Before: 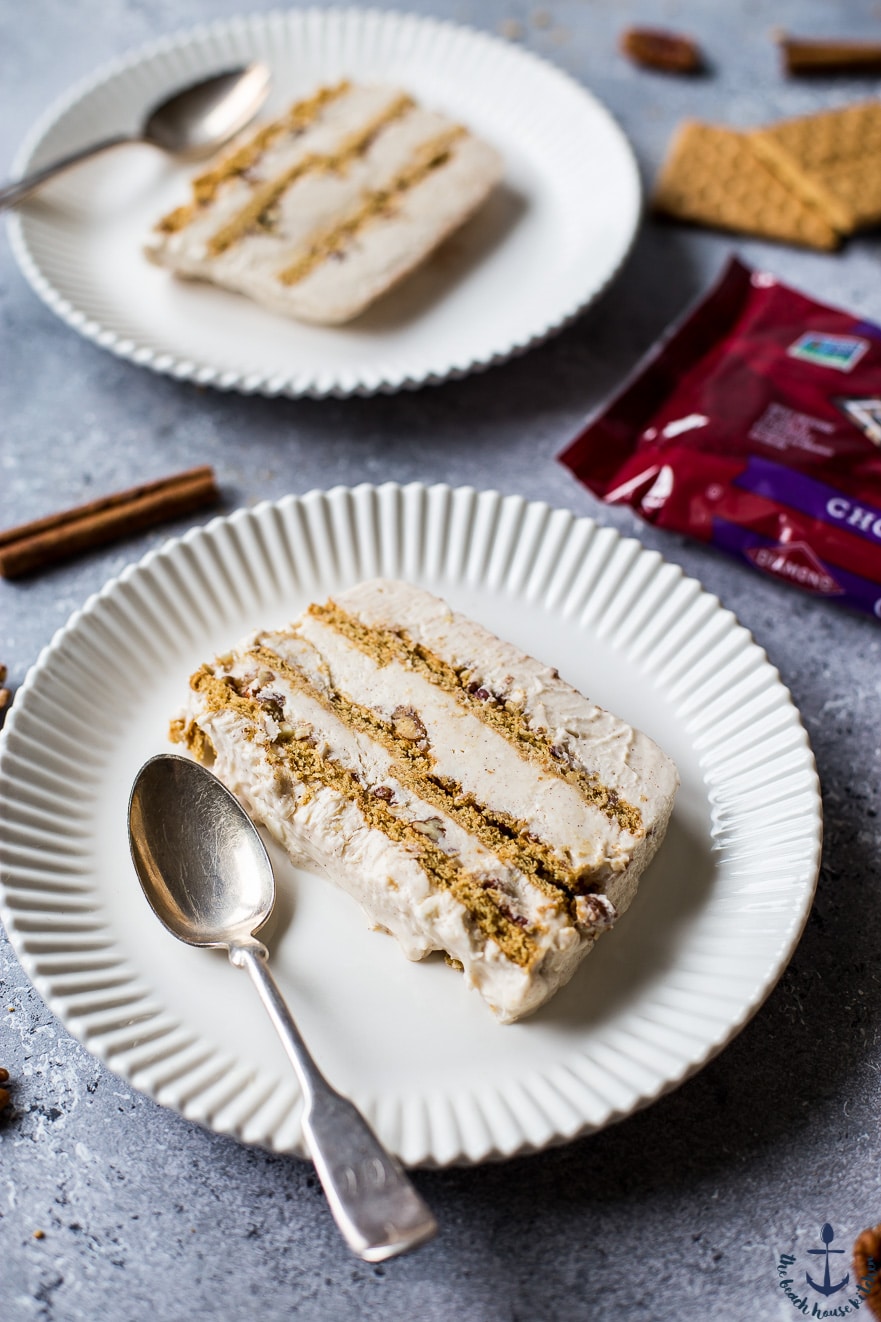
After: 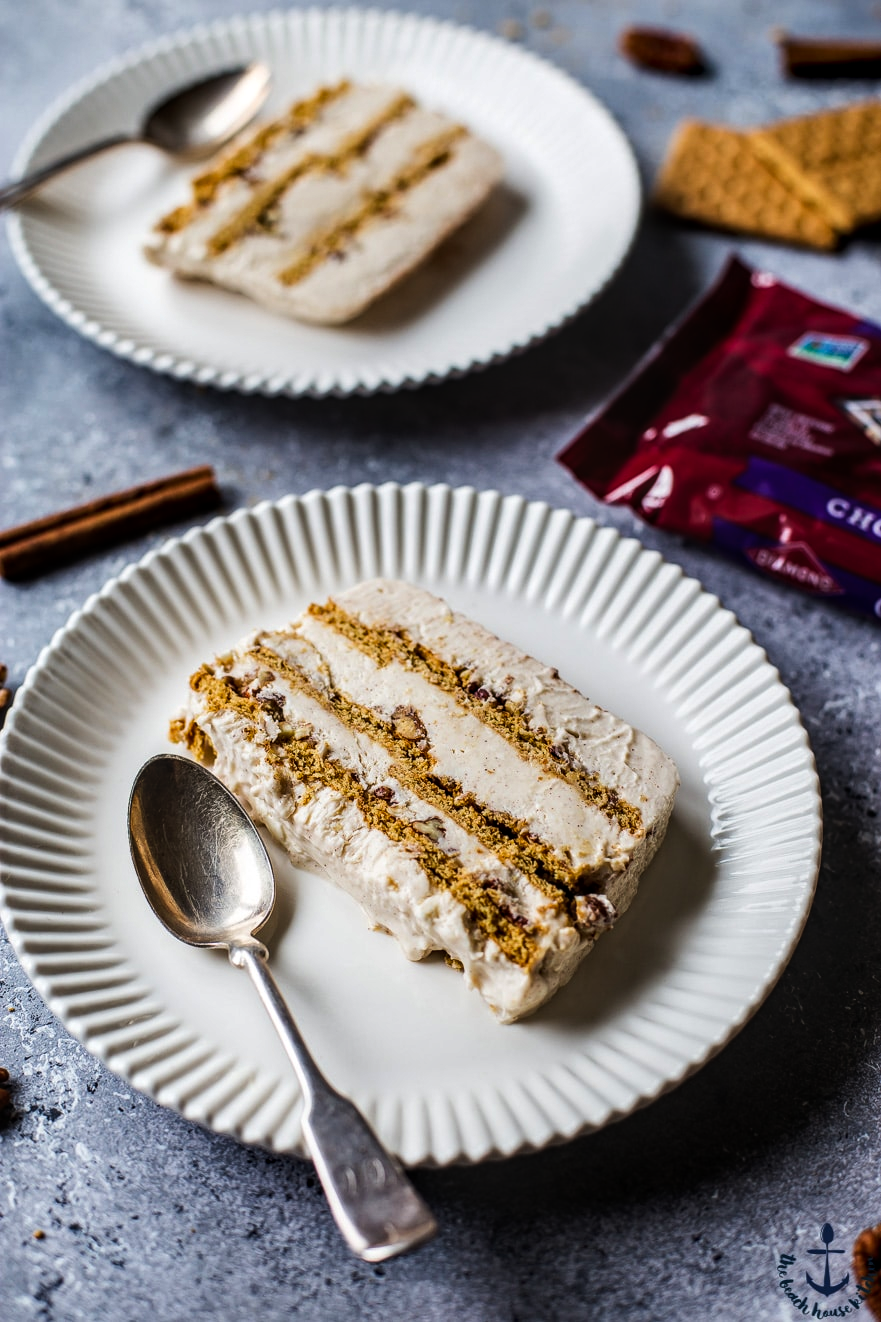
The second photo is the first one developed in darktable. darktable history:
local contrast: on, module defaults
tone curve: curves: ch0 [(0, 0) (0.153, 0.06) (1, 1)], preserve colors none
